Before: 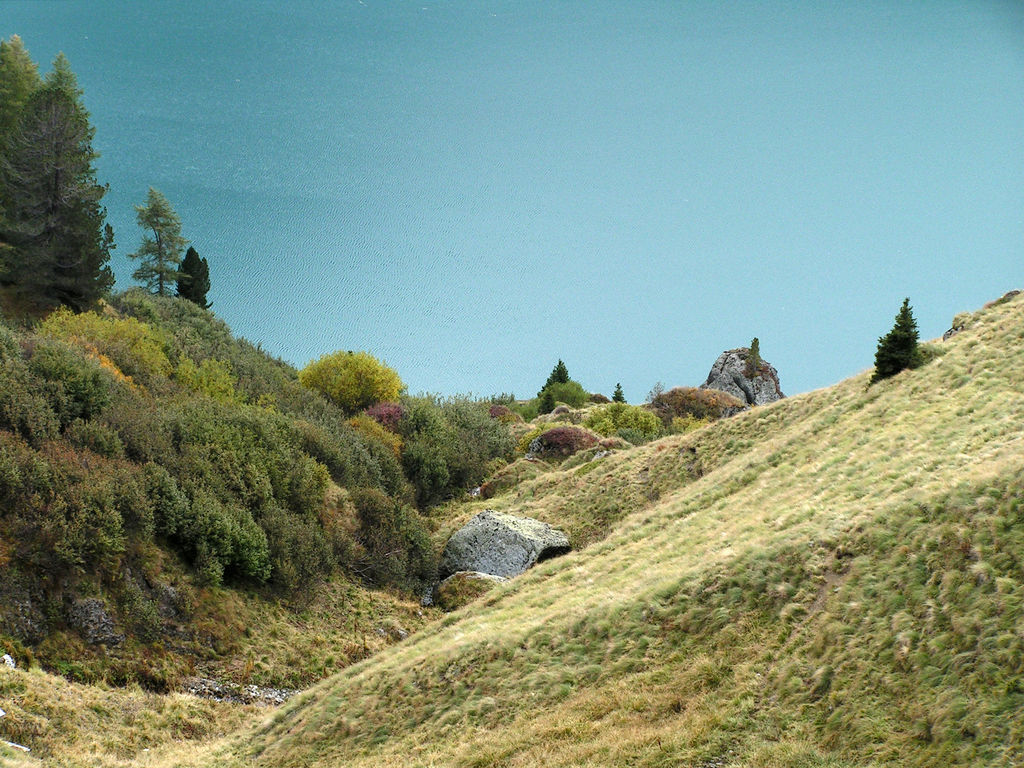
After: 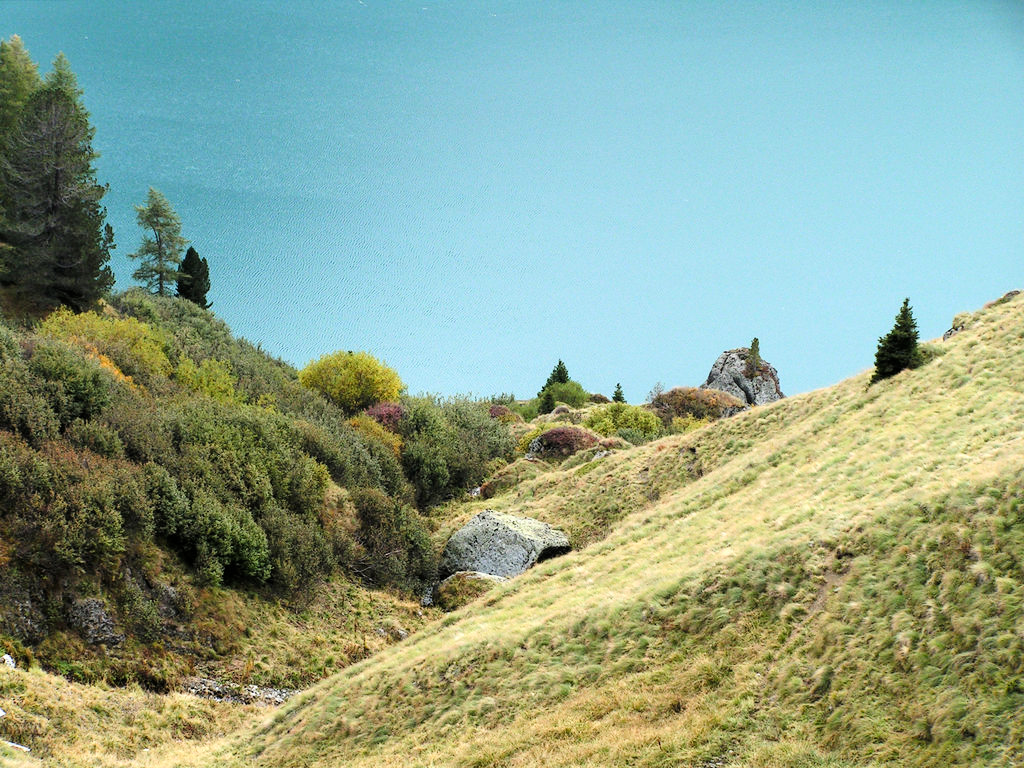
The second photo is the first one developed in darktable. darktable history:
tone curve: curves: ch0 [(0, 0) (0.004, 0.001) (0.133, 0.112) (0.325, 0.362) (0.832, 0.893) (1, 1)], color space Lab, linked channels, preserve colors none
white balance: emerald 1
